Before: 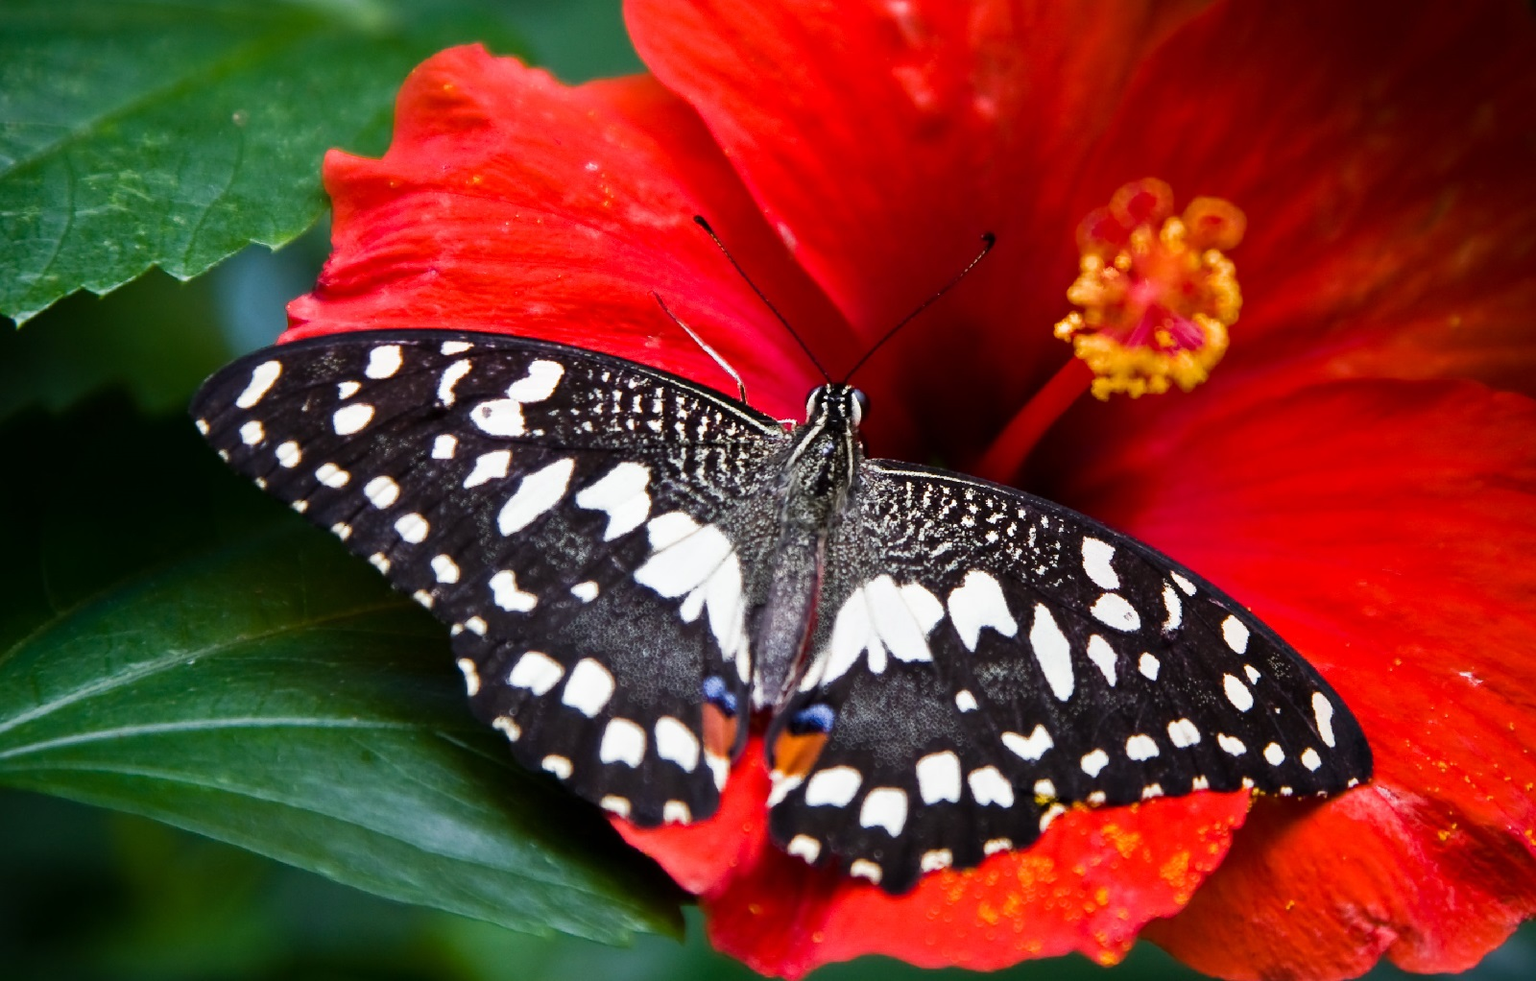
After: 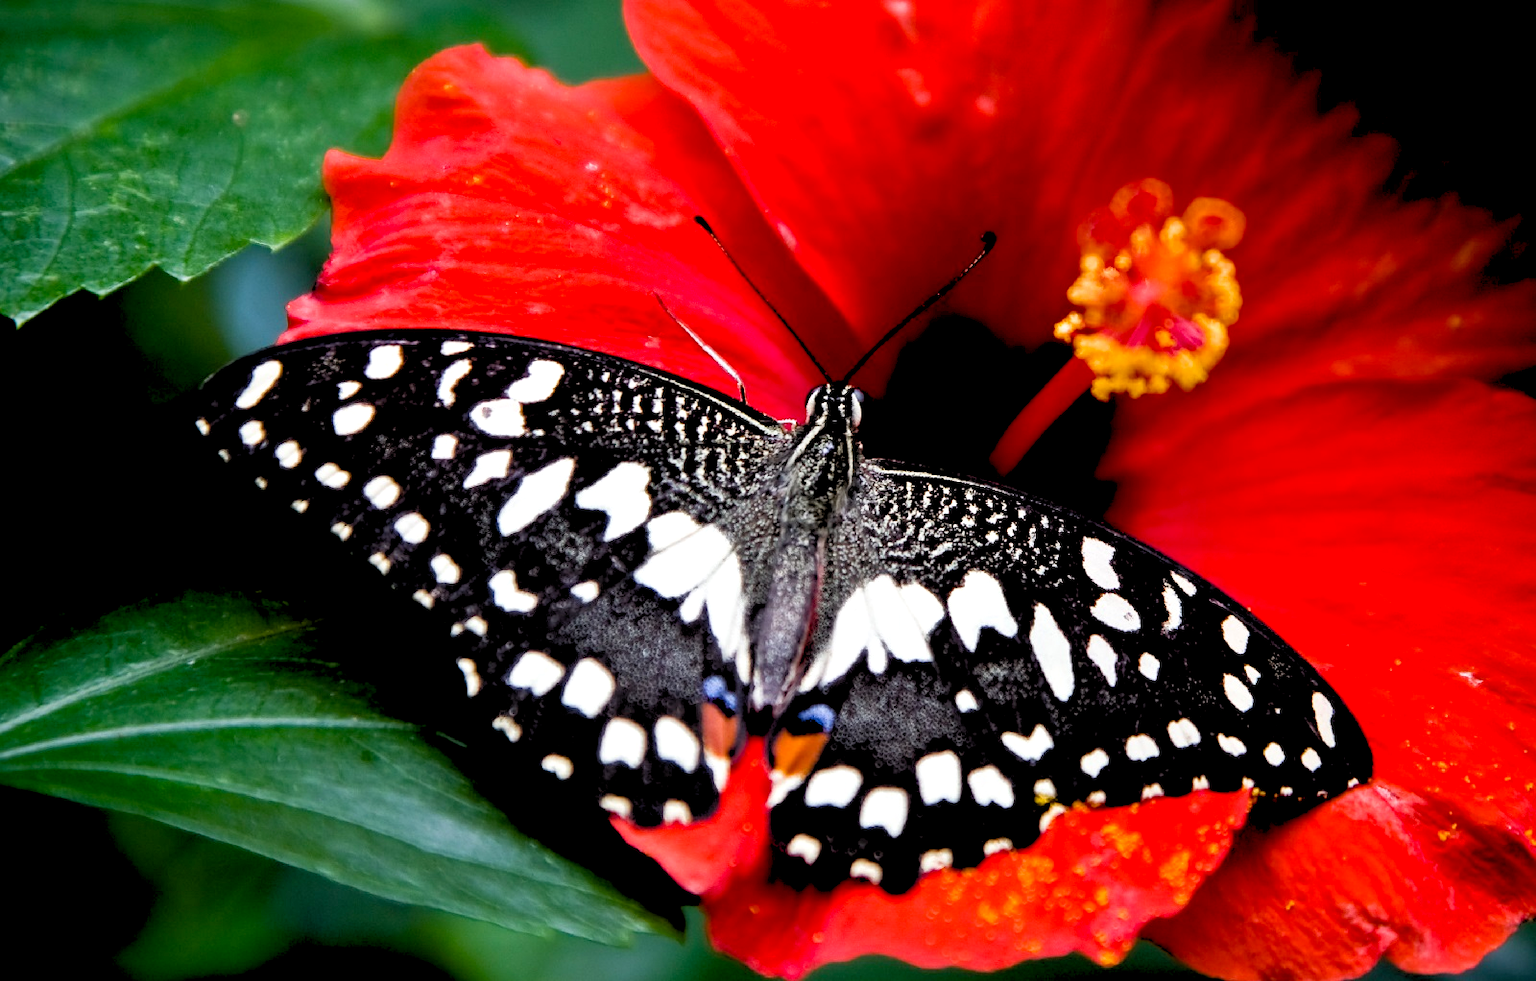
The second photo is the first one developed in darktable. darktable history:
rgb levels: levels [[0.013, 0.434, 0.89], [0, 0.5, 1], [0, 0.5, 1]]
exposure: black level correction 0.01, exposure 0.014 EV, compensate highlight preservation false
